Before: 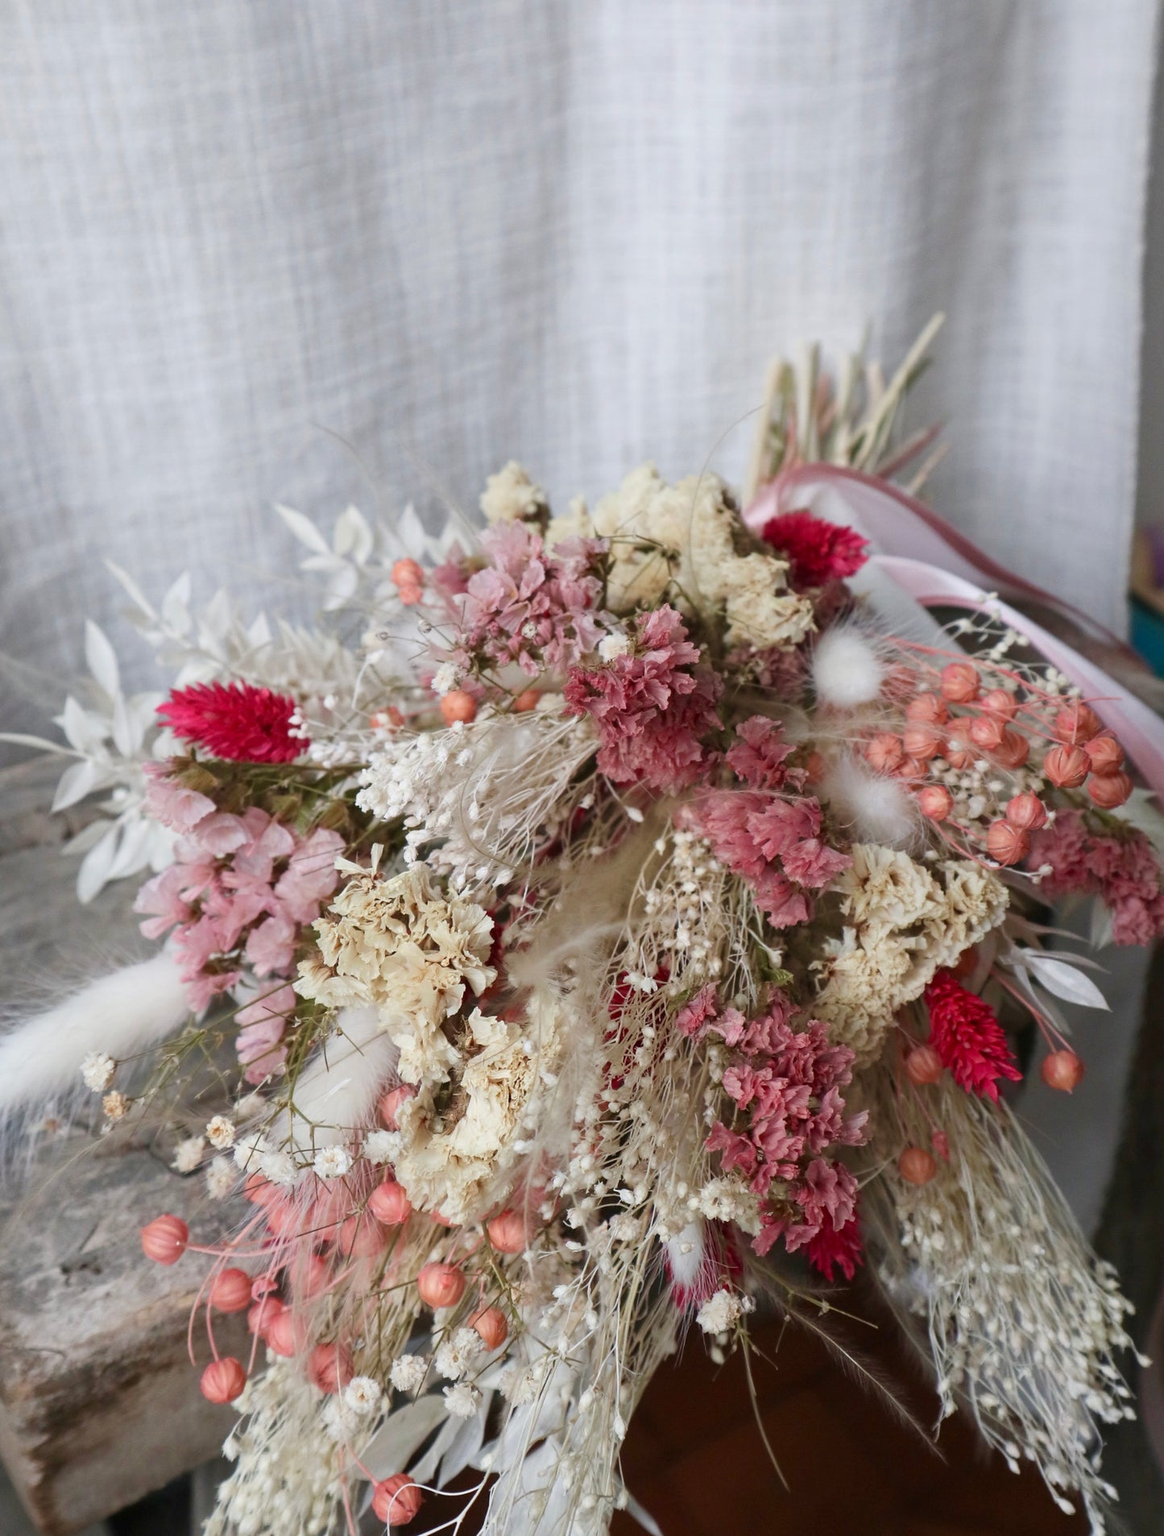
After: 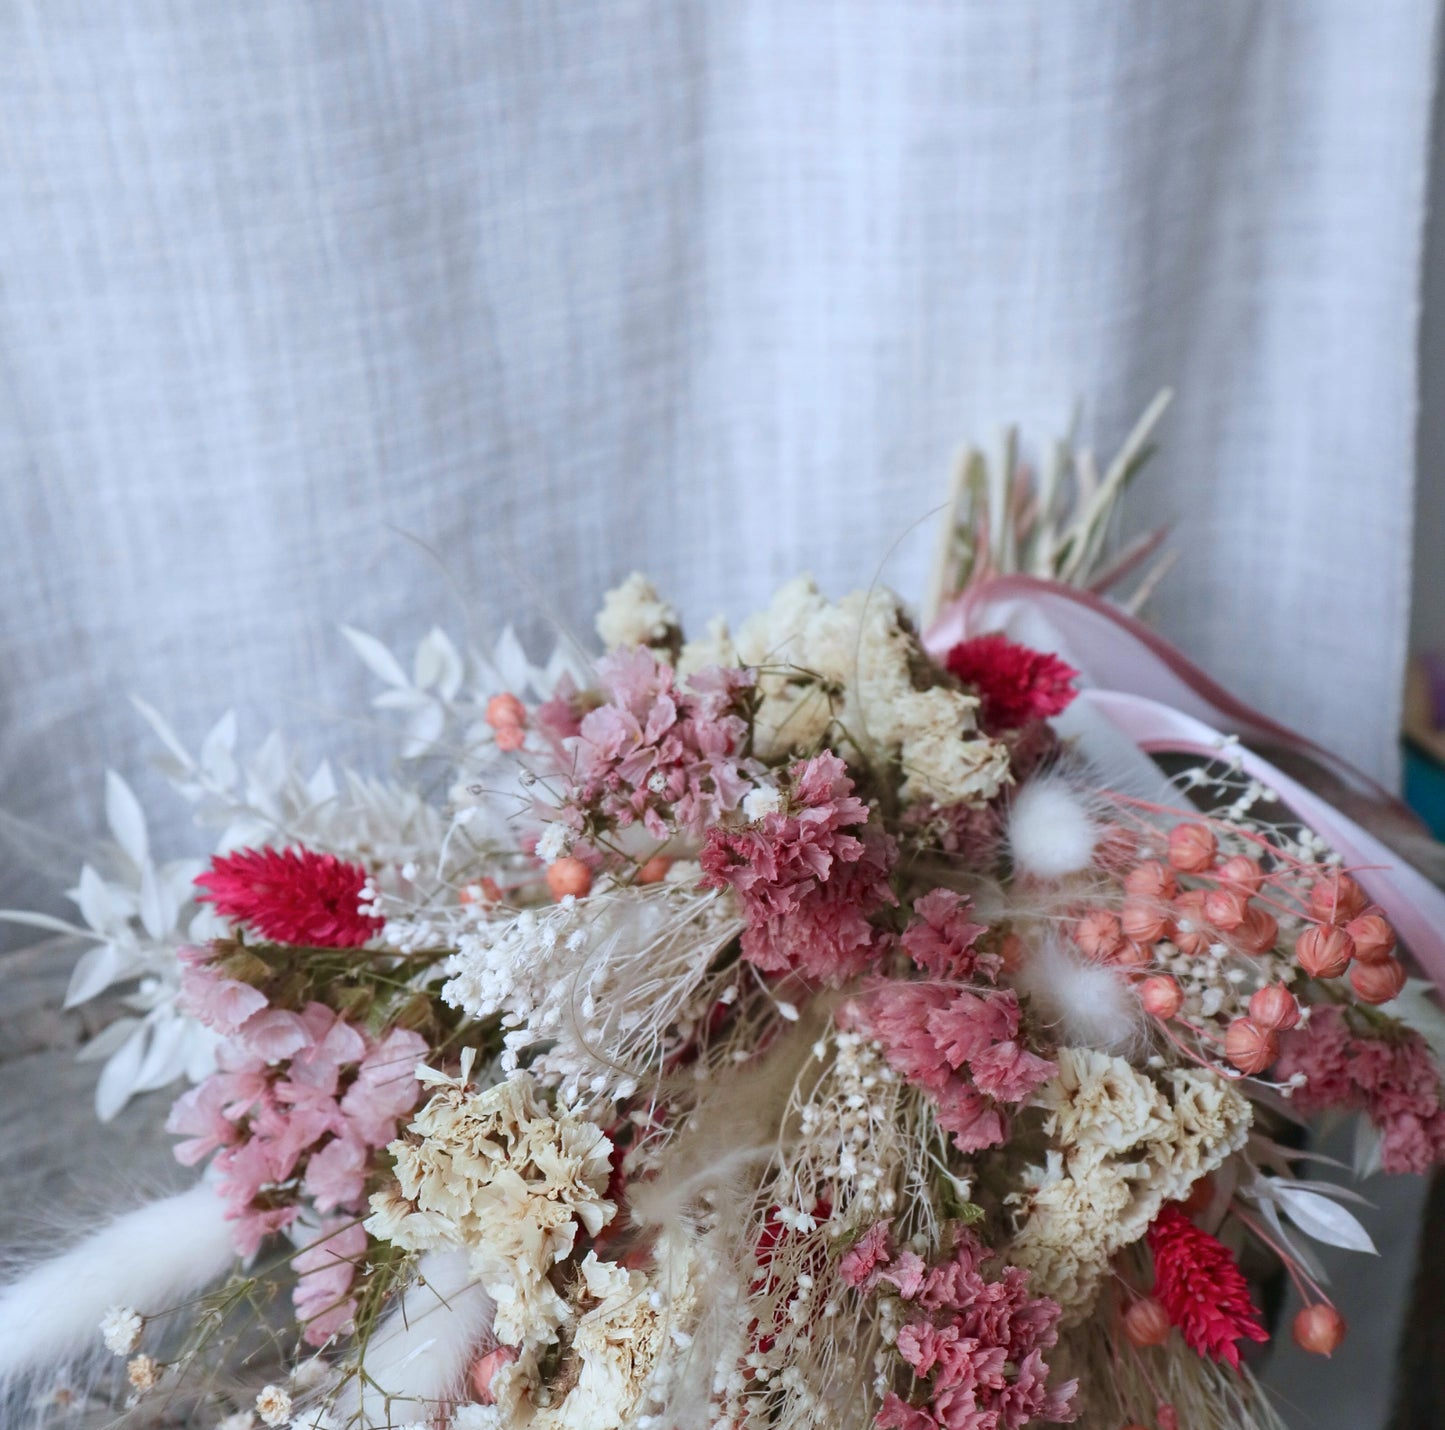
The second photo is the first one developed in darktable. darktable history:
crop: bottom 24.992%
color calibration: x 0.366, y 0.379, temperature 4396 K
